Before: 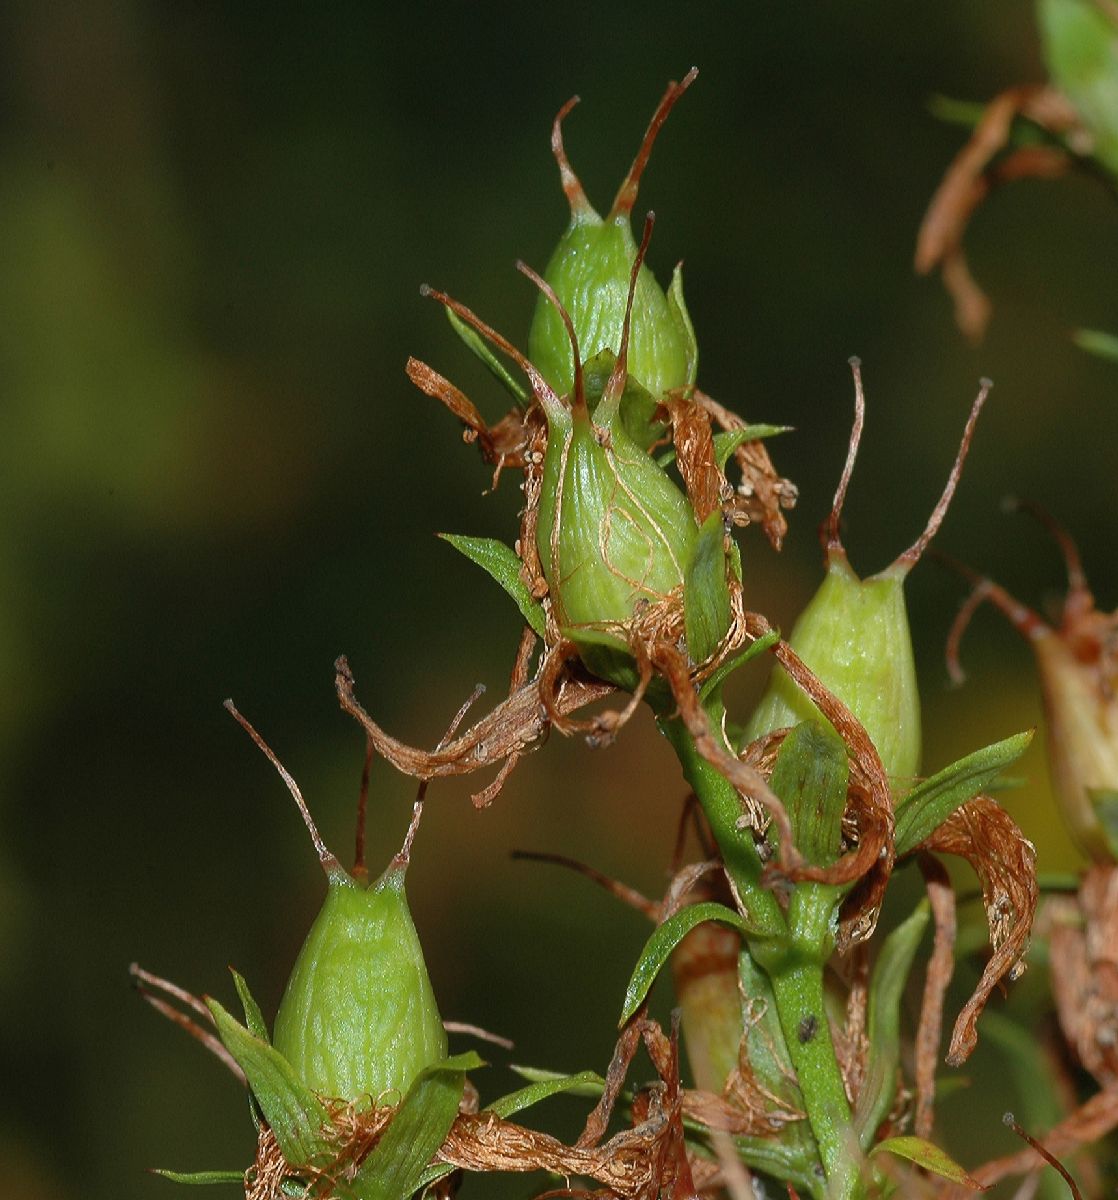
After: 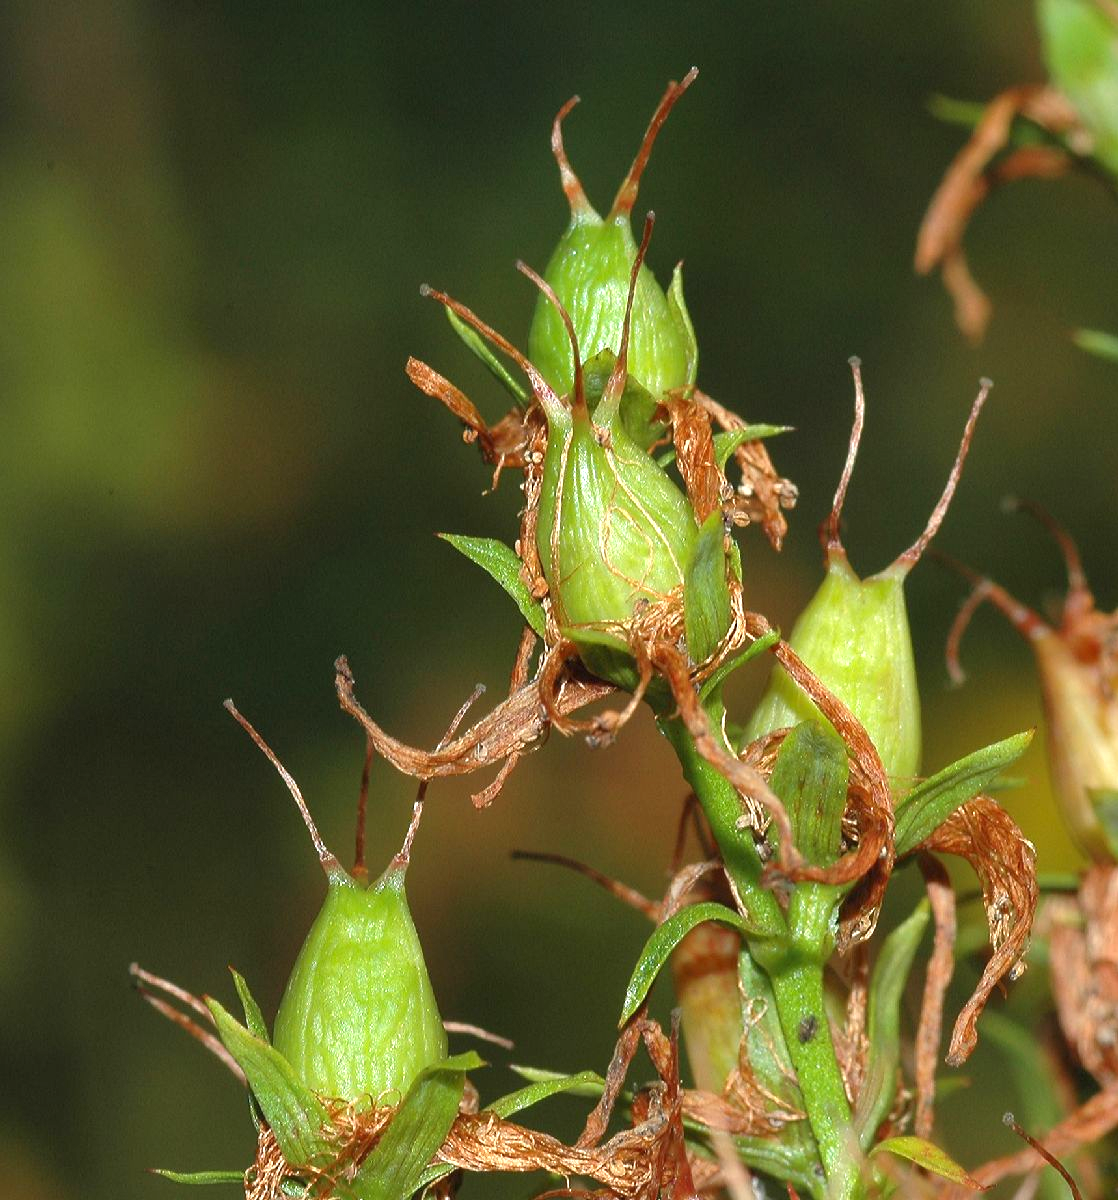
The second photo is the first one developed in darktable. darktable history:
shadows and highlights: shadows 25.13, white point adjustment -3.02, highlights -29.89
exposure: black level correction 0, exposure 1.001 EV, compensate highlight preservation false
